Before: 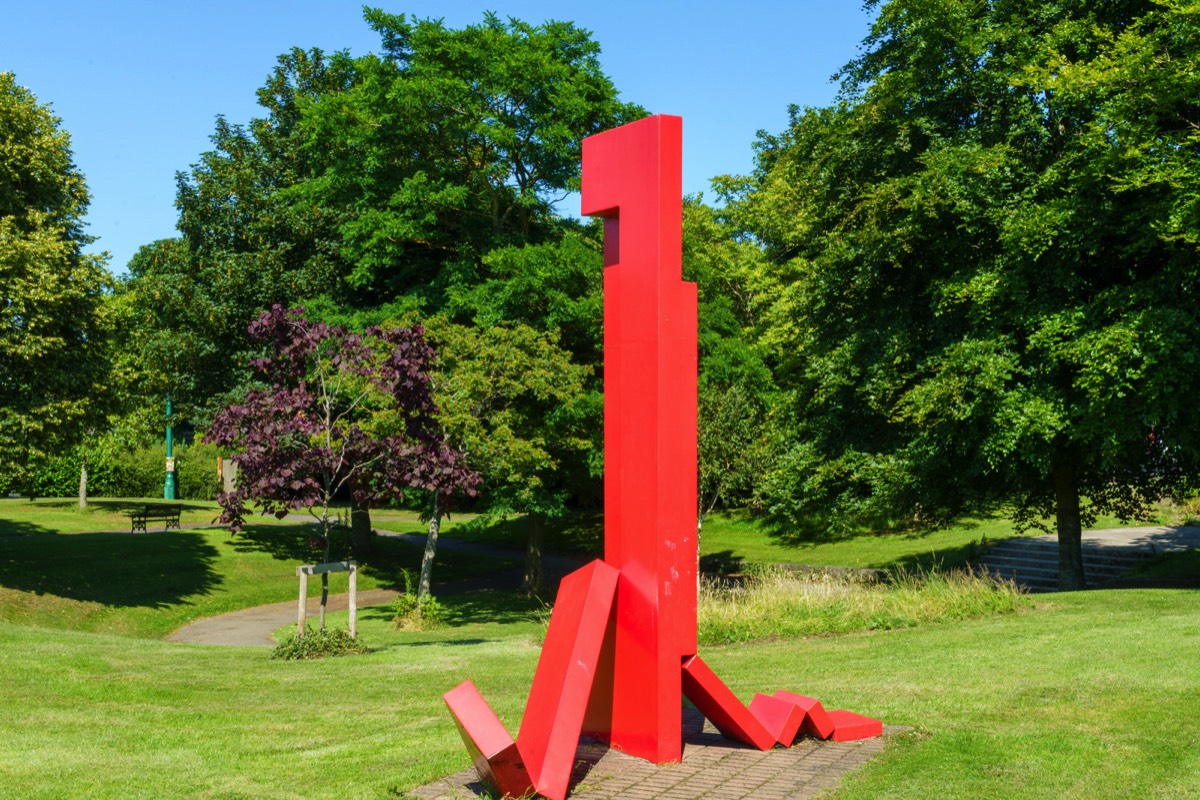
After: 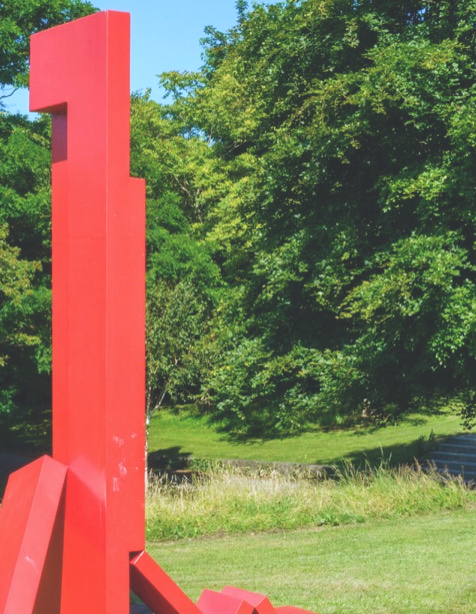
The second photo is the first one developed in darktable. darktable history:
crop: left 46.083%, top 13.113%, right 14.22%, bottom 10.052%
color calibration: illuminant as shot in camera, x 0.358, y 0.373, temperature 4628.91 K
exposure: black level correction -0.027, compensate highlight preservation false
